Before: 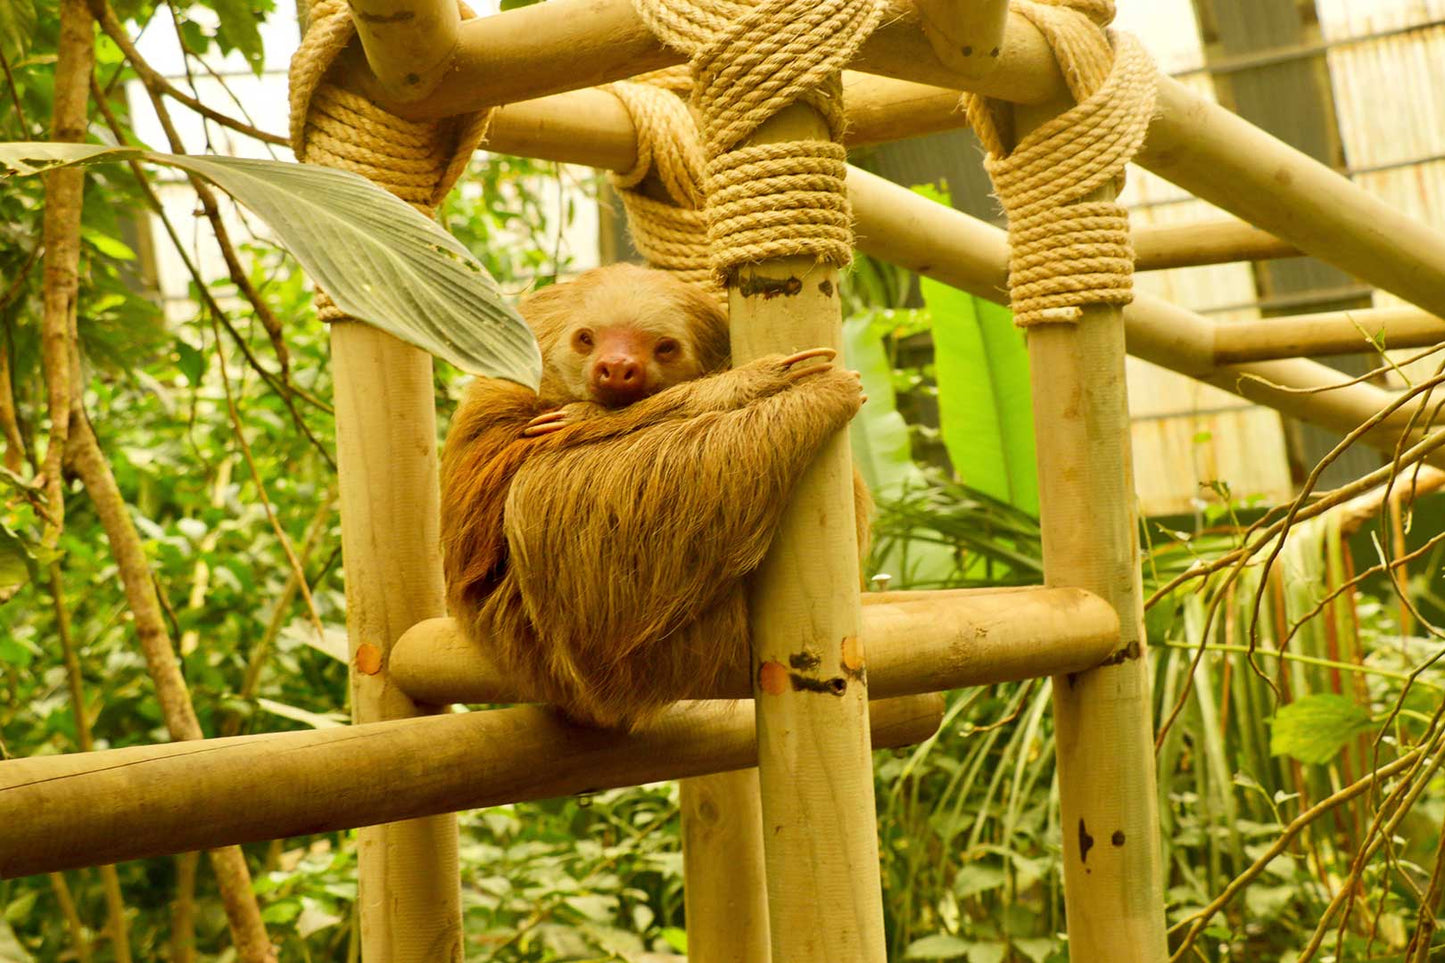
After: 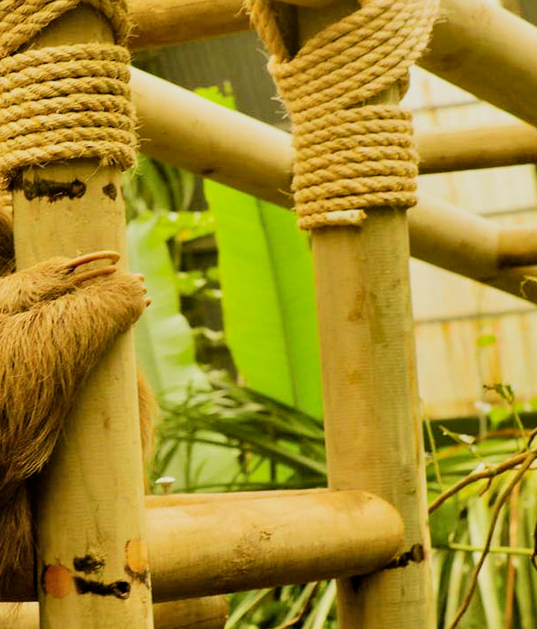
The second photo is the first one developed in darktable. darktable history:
filmic rgb: black relative exposure -5.03 EV, white relative exposure 3.99 EV, threshold 5.94 EV, hardness 2.9, contrast 1.3, highlights saturation mix -31.25%, enable highlight reconstruction true
crop and rotate: left 49.58%, top 10.119%, right 13.252%, bottom 24.482%
shadows and highlights: highlights color adjustment 72.99%, soften with gaussian
